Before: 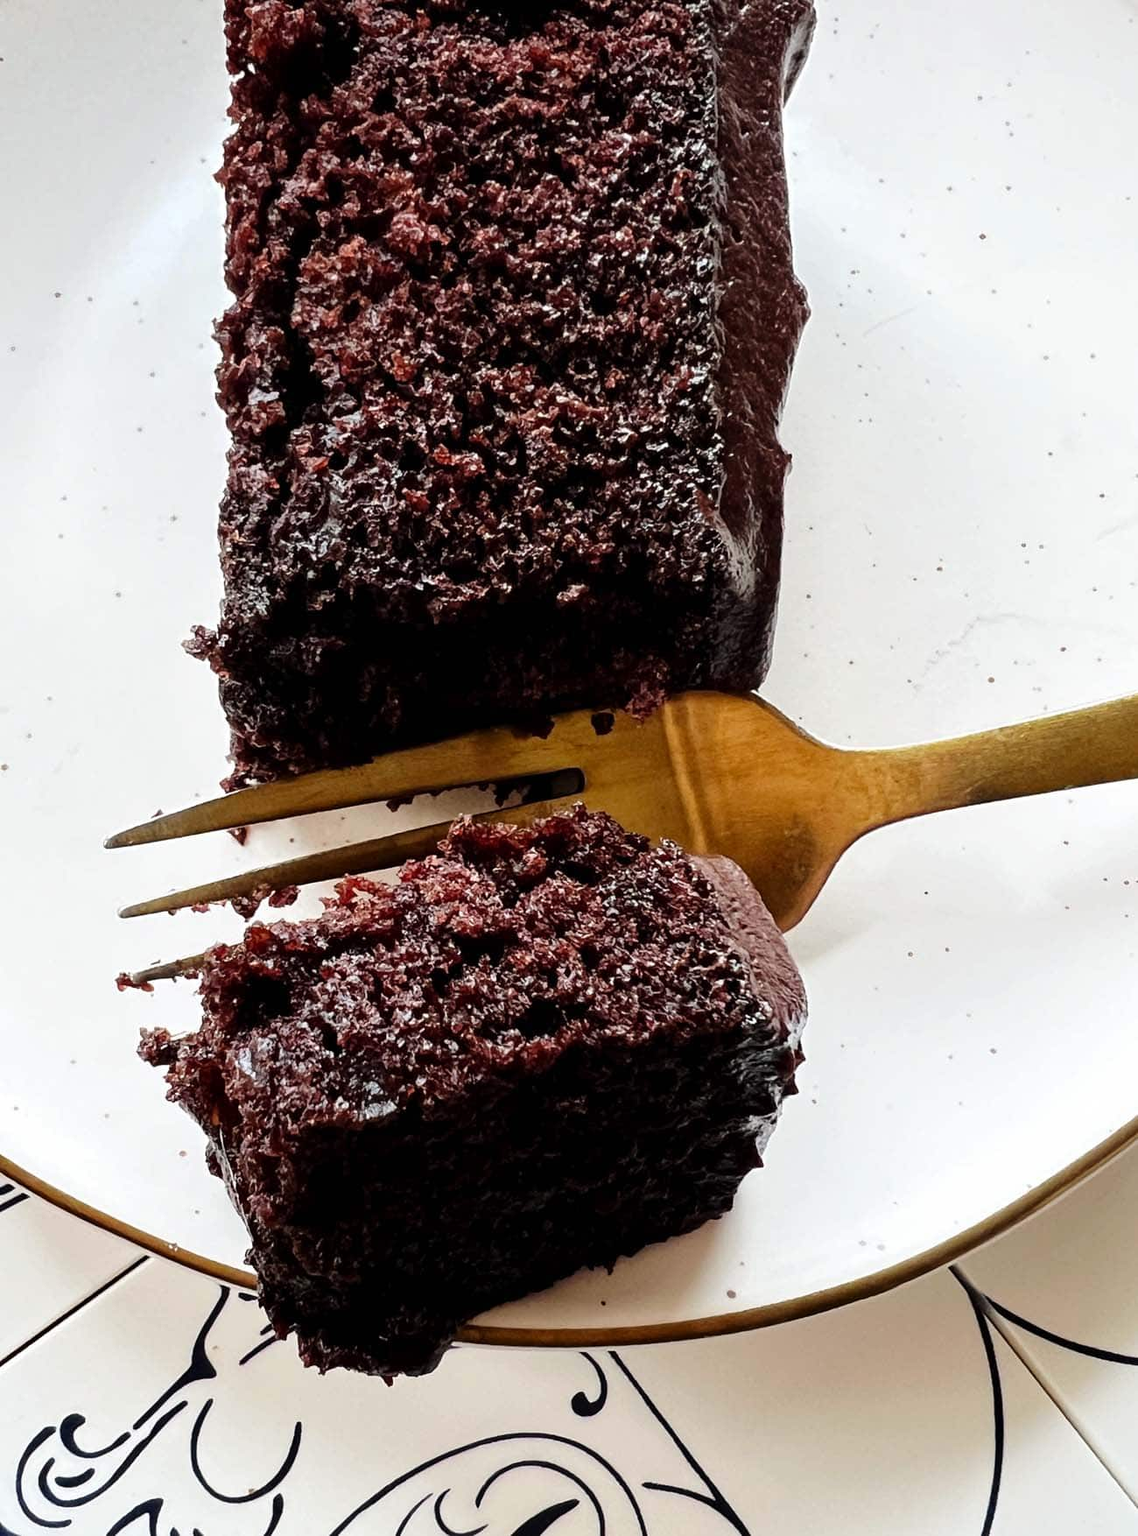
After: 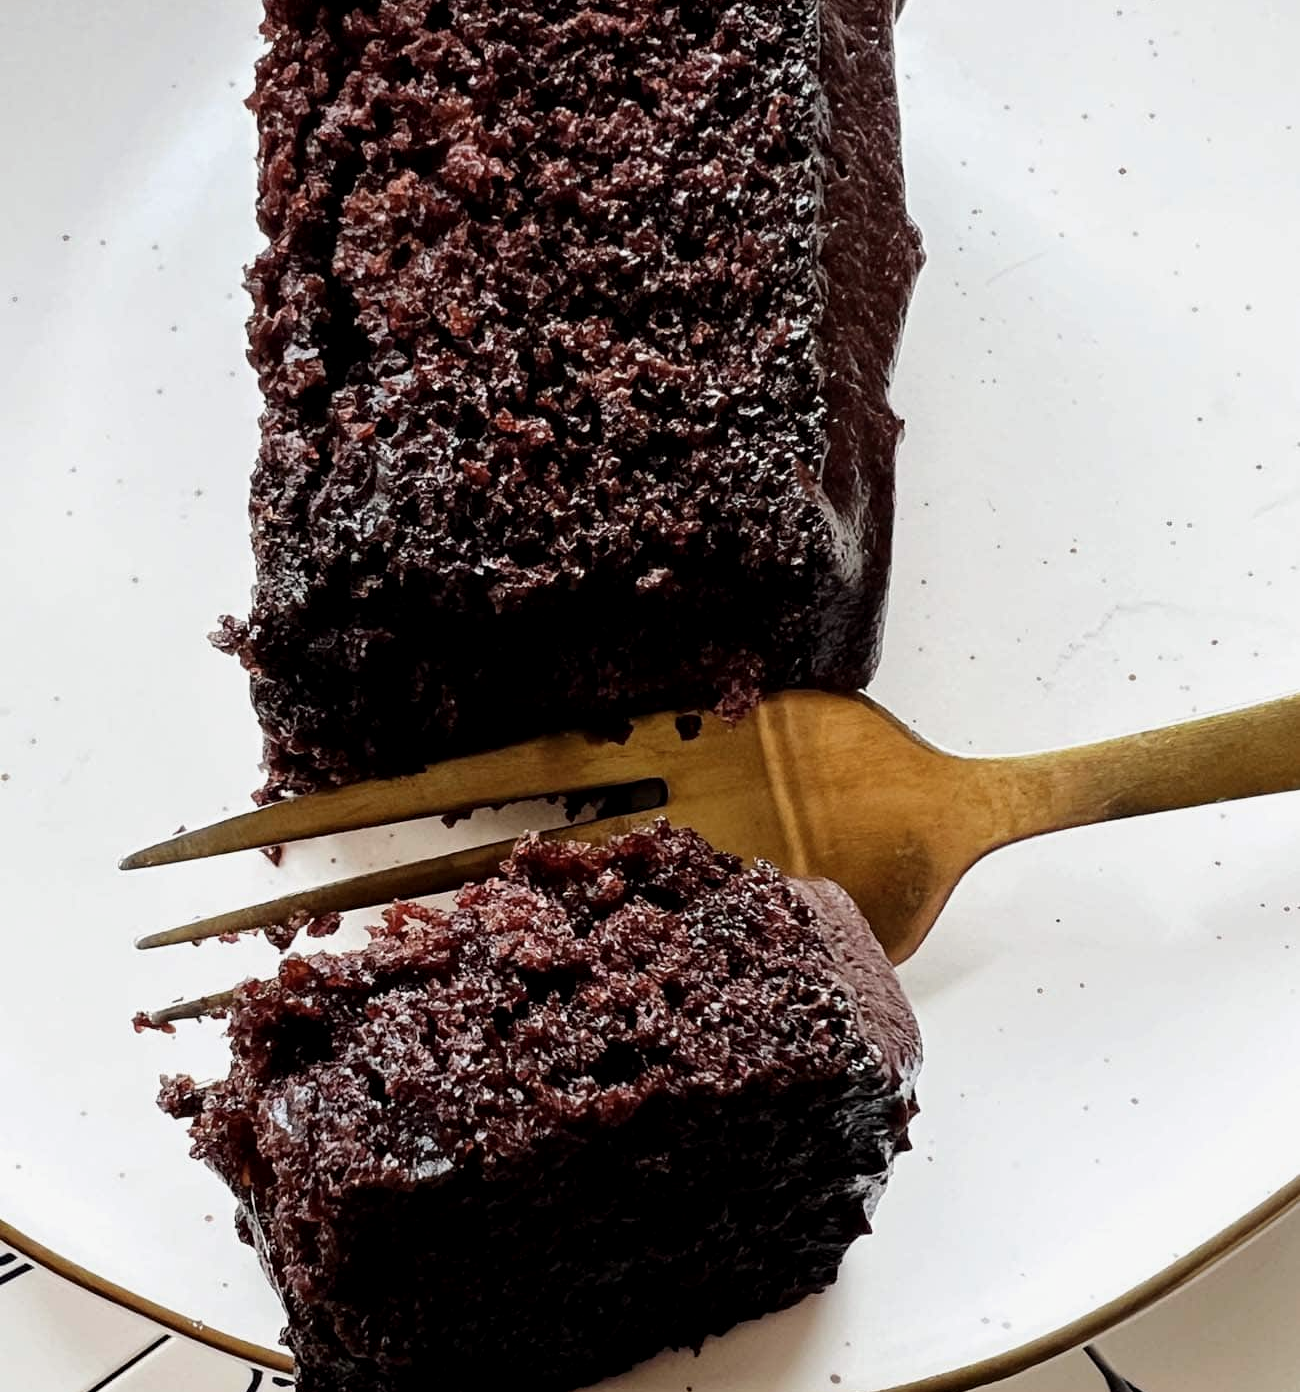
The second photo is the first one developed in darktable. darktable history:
color contrast: green-magenta contrast 0.84, blue-yellow contrast 0.86
exposure: black level correction 0.002, exposure -0.1 EV, compensate highlight preservation false
crop and rotate: top 5.667%, bottom 14.937%
